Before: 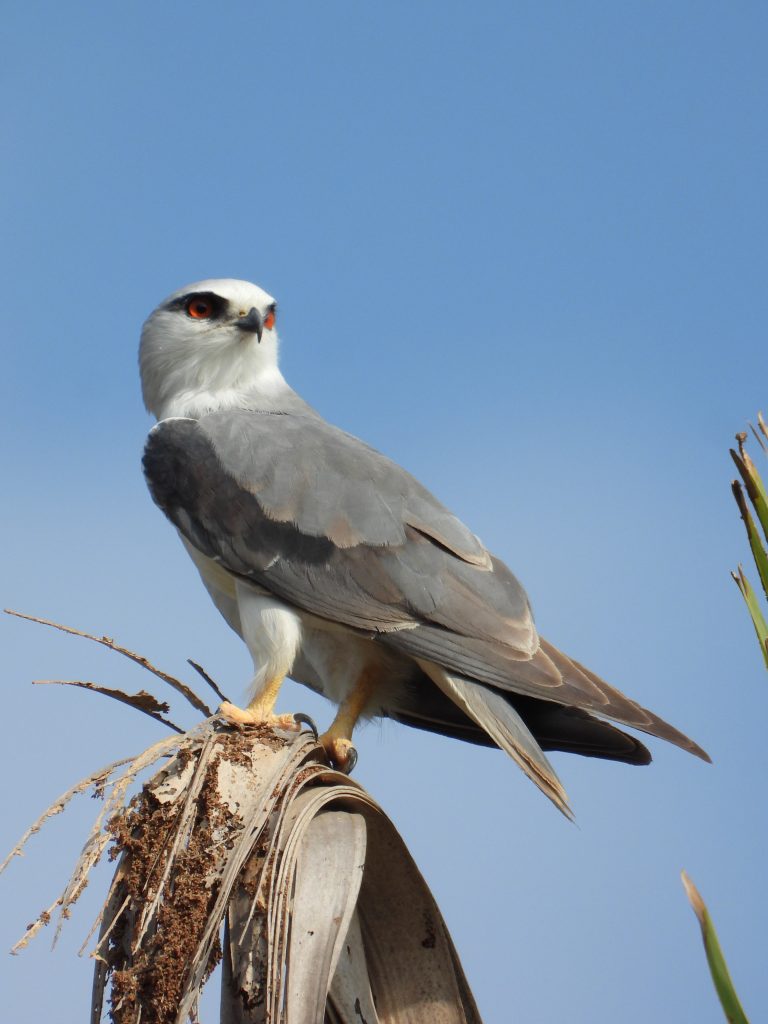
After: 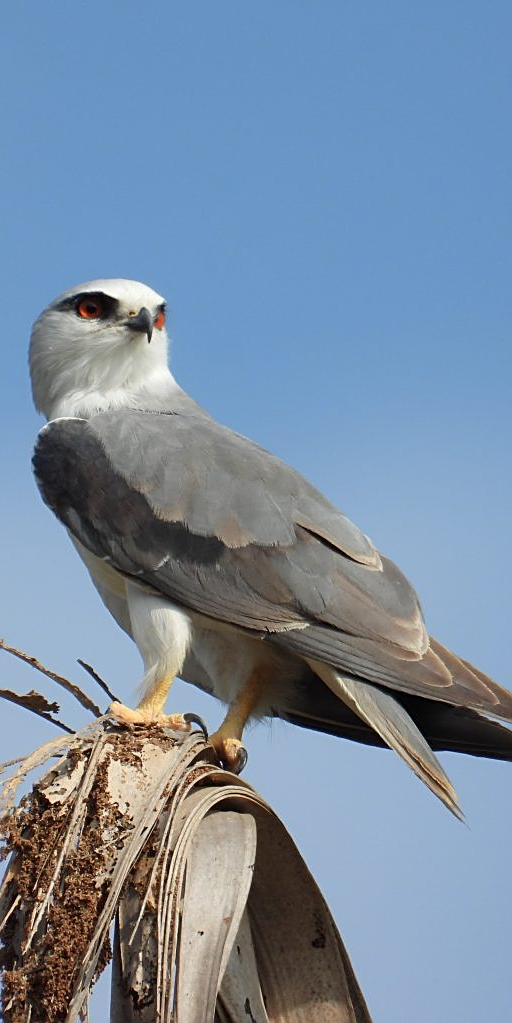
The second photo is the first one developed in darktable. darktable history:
sharpen: on, module defaults
crop and rotate: left 14.38%, right 18.938%
